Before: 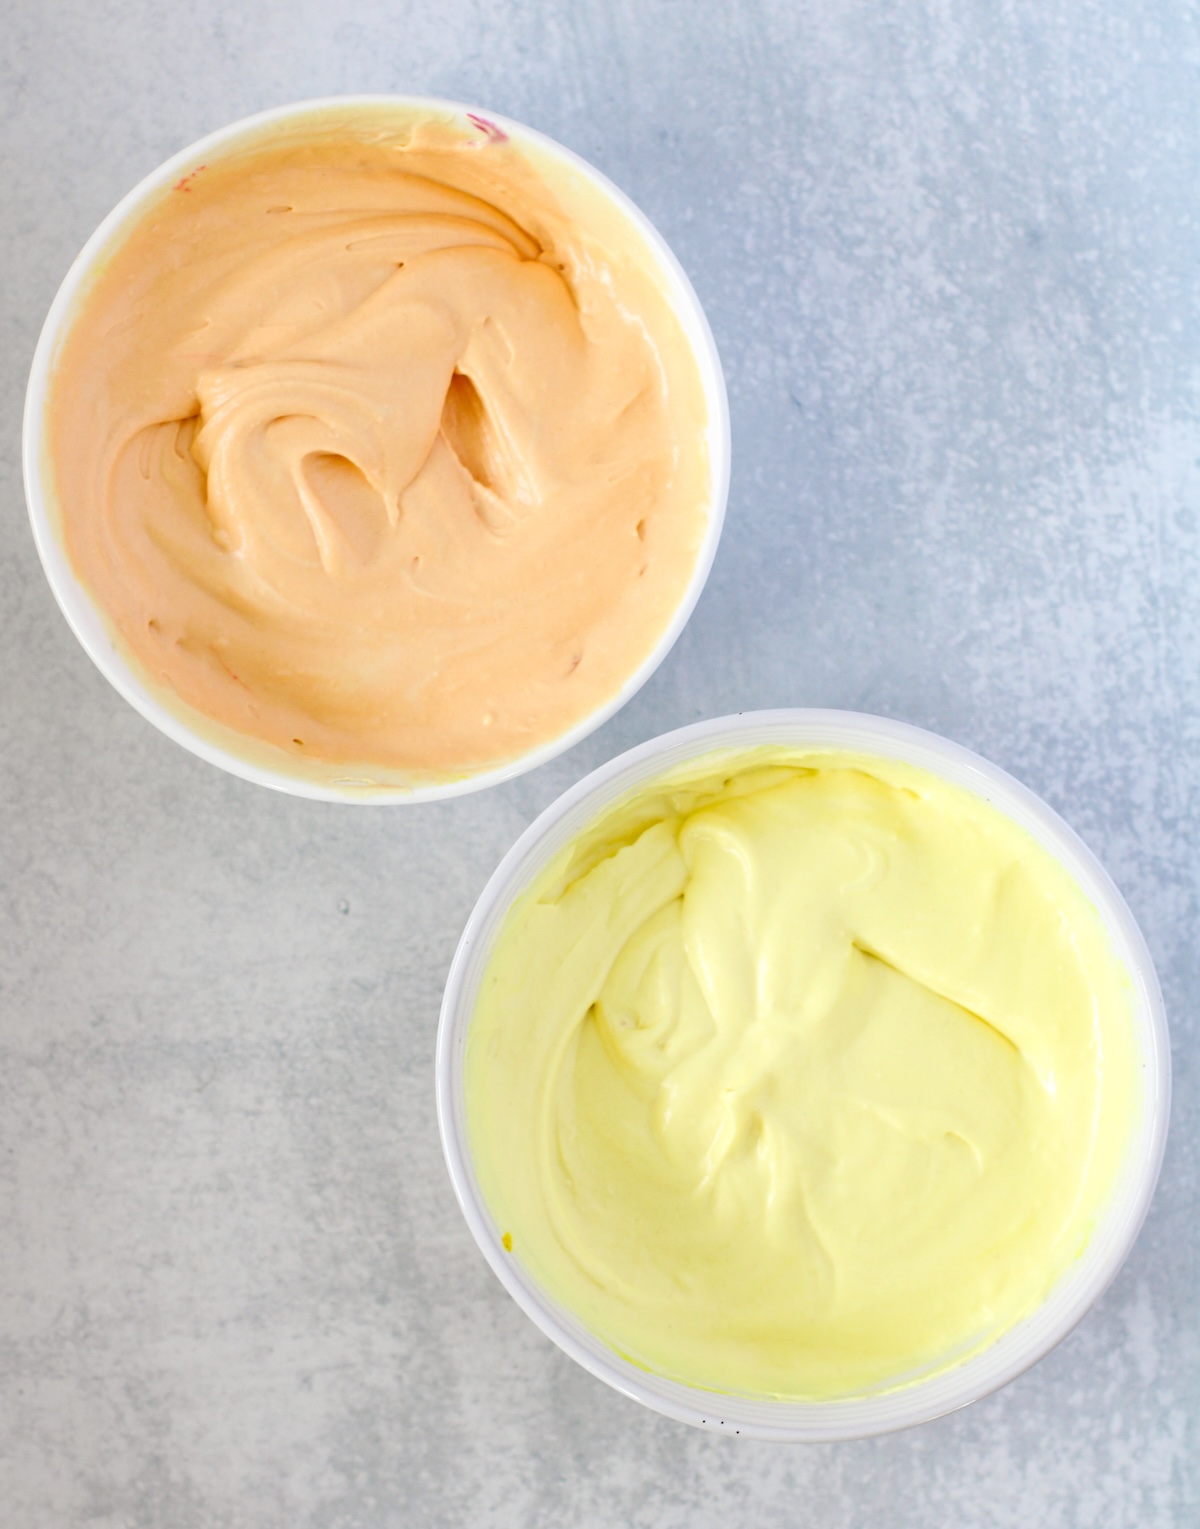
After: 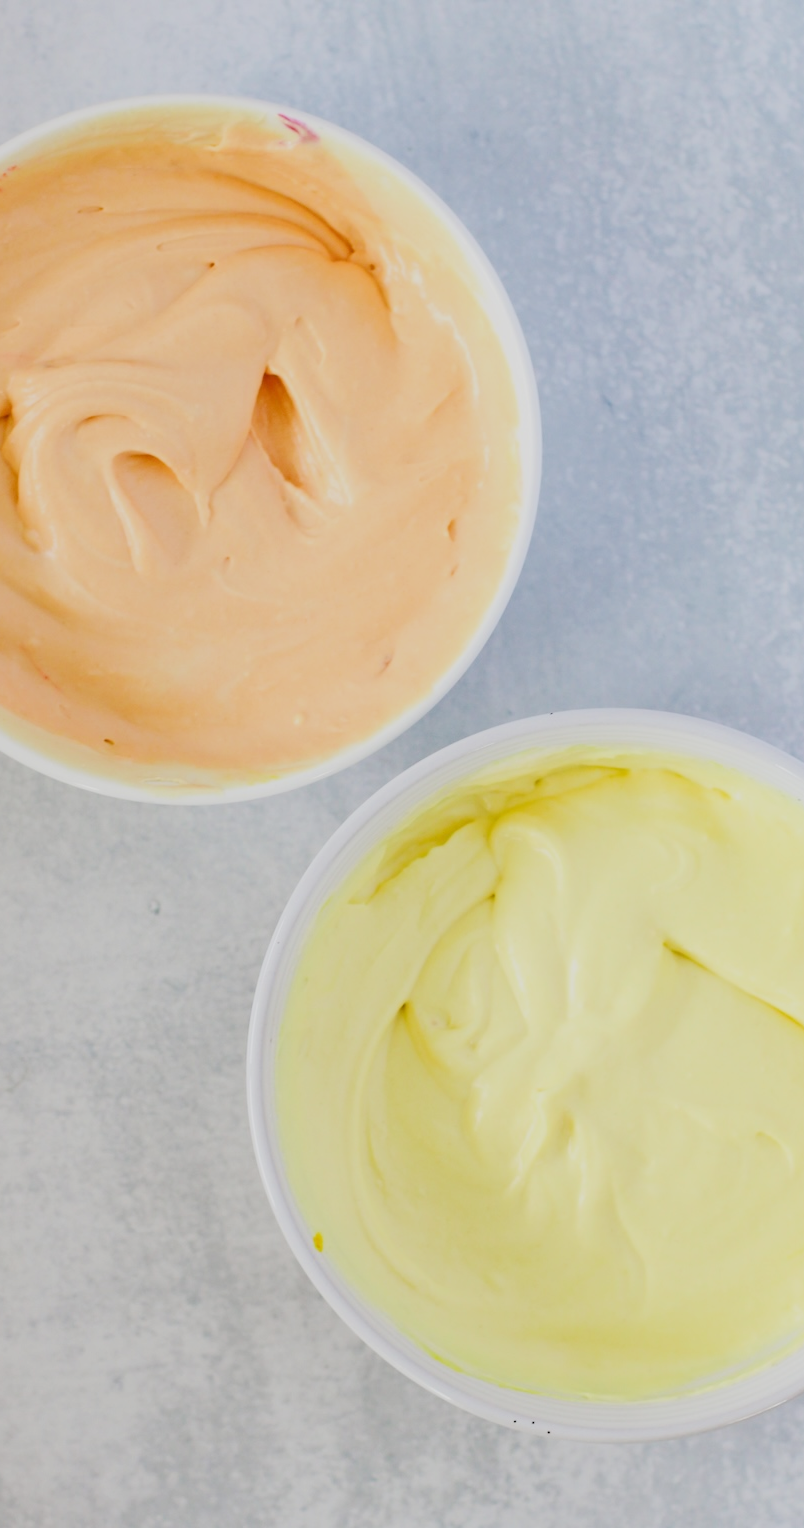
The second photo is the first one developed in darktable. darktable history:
crop and rotate: left 15.826%, right 17.147%
filmic rgb: black relative exposure -7.65 EV, white relative exposure 4.56 EV, hardness 3.61, contrast 1.106
